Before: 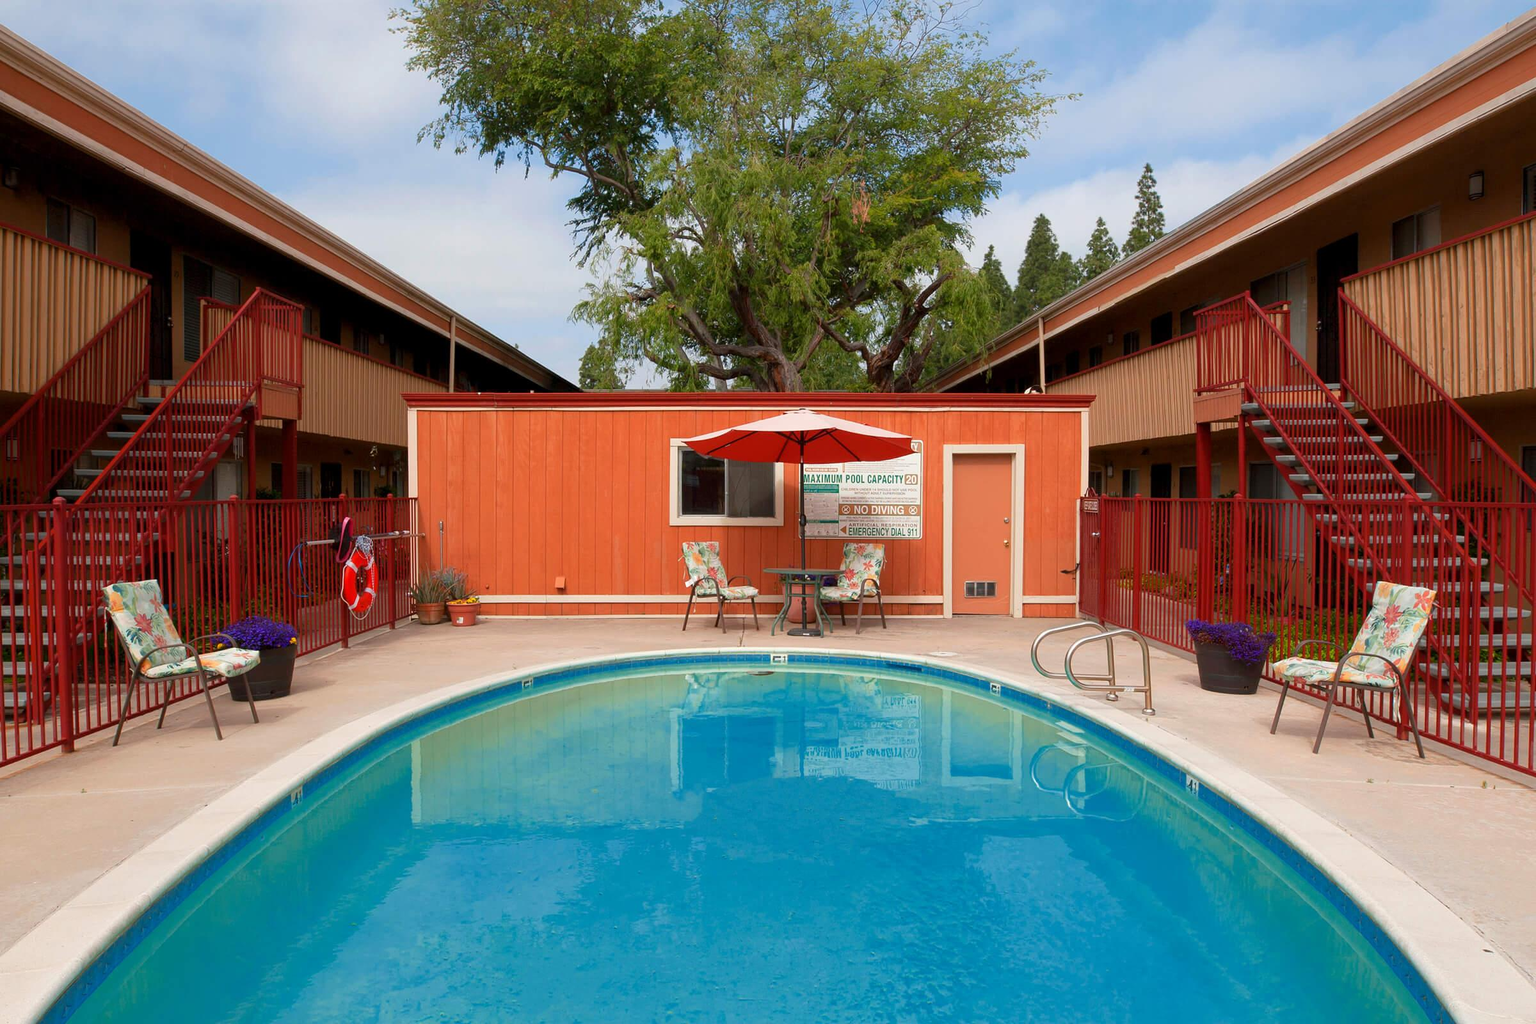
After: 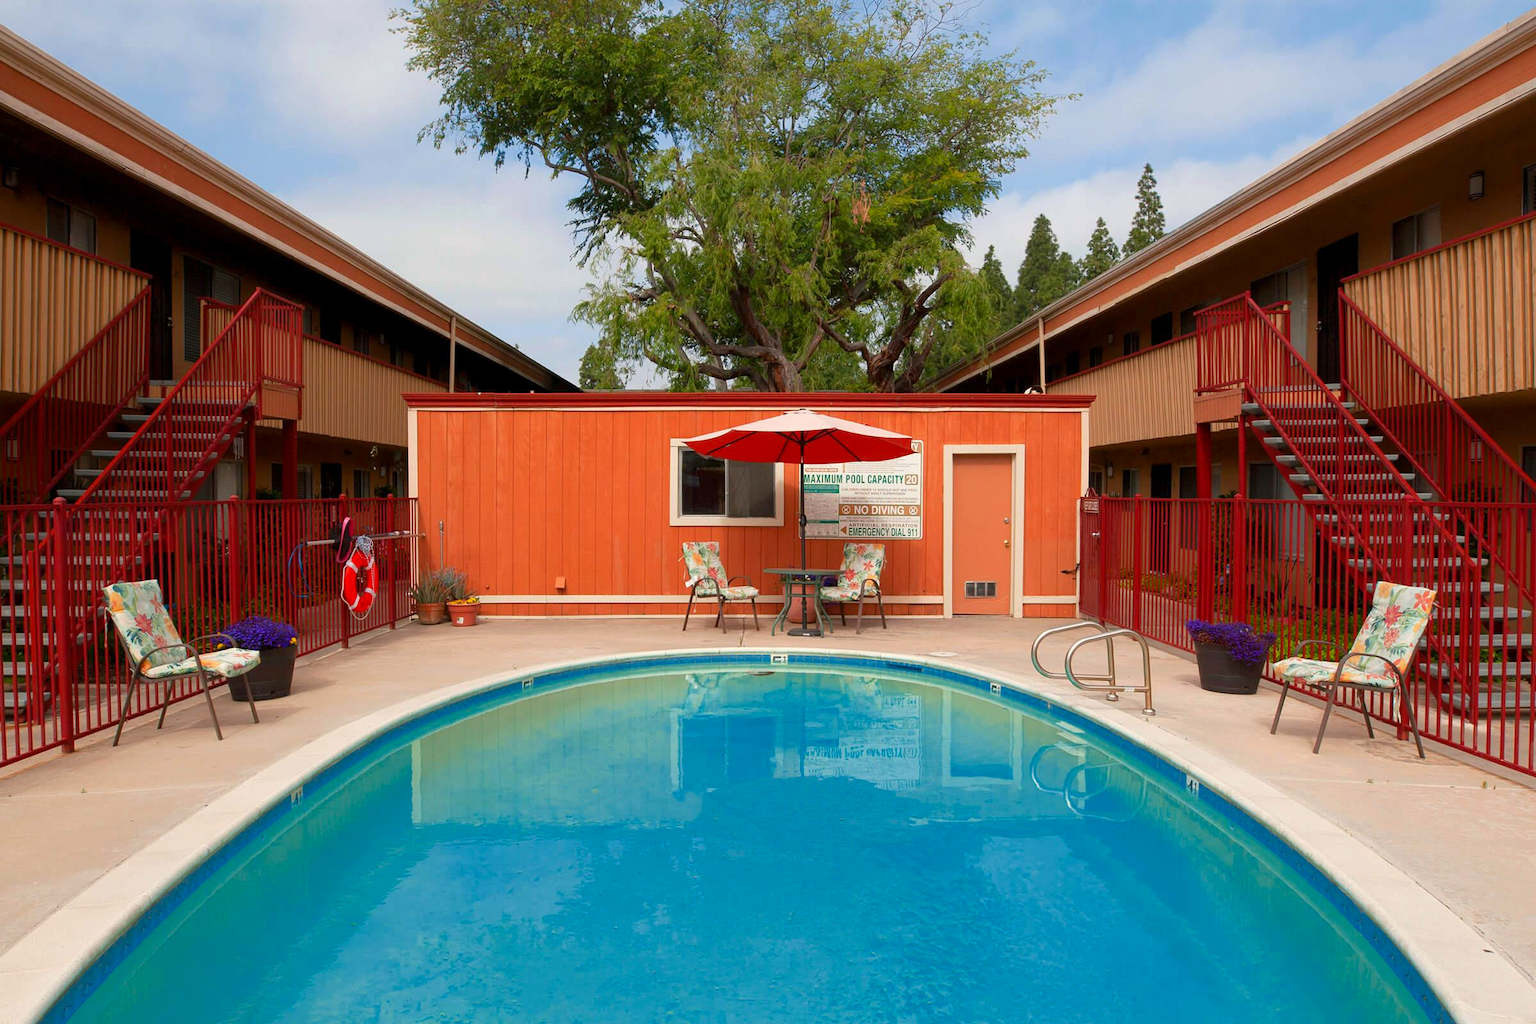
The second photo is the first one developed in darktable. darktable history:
color correction: highlights a* 0.627, highlights b* 2.81, saturation 1.08
